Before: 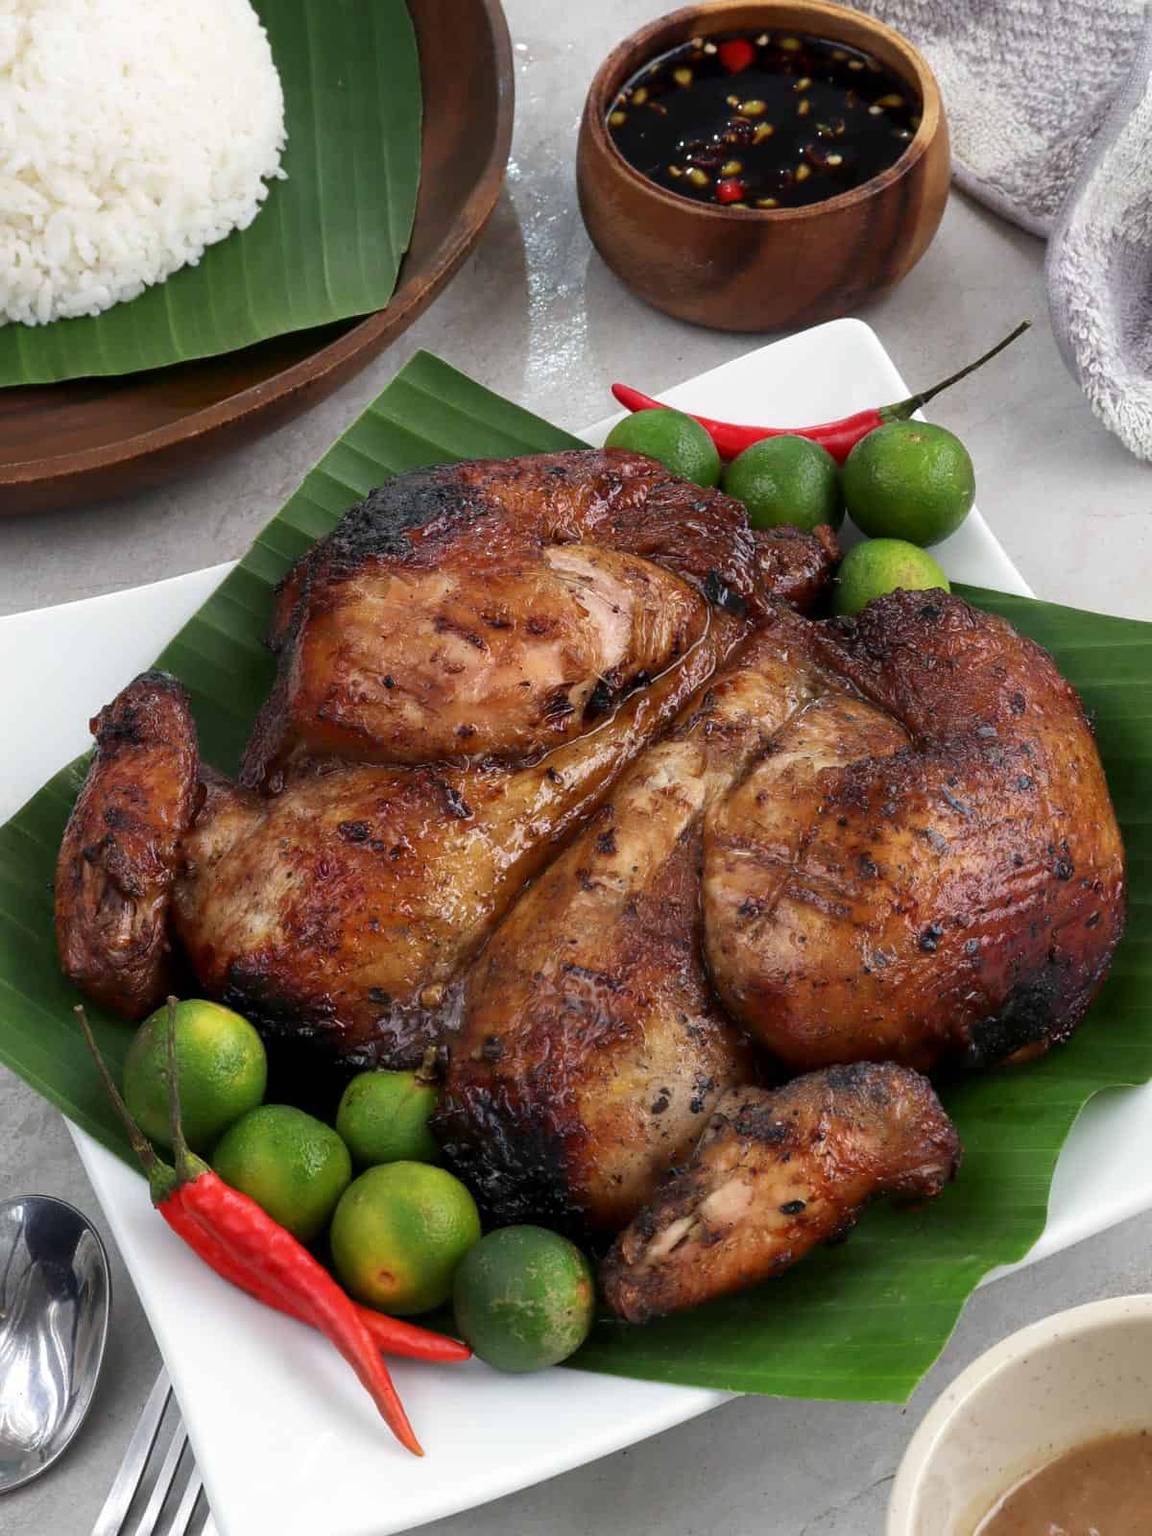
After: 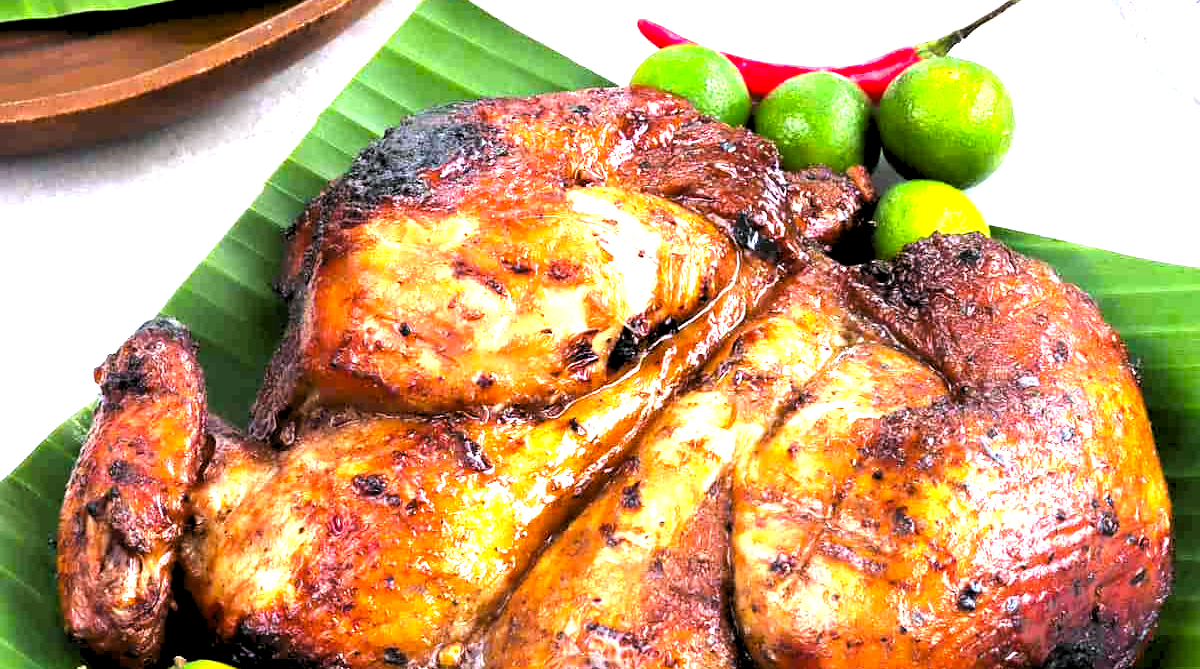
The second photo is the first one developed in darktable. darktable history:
crop and rotate: top 23.84%, bottom 34.294%
tone equalizer: -8 EV -0.75 EV, -7 EV -0.7 EV, -6 EV -0.6 EV, -5 EV -0.4 EV, -3 EV 0.4 EV, -2 EV 0.6 EV, -1 EV 0.7 EV, +0 EV 0.75 EV, edges refinement/feathering 500, mask exposure compensation -1.57 EV, preserve details no
levels: levels [0.029, 0.545, 0.971]
white balance: red 0.976, blue 1.04
exposure: black level correction 0, exposure 1.9 EV, compensate highlight preservation false
contrast brightness saturation: saturation 0.1
rgb levels: preserve colors sum RGB, levels [[0.038, 0.433, 0.934], [0, 0.5, 1], [0, 0.5, 1]]
color balance rgb: global vibrance 42.74%
